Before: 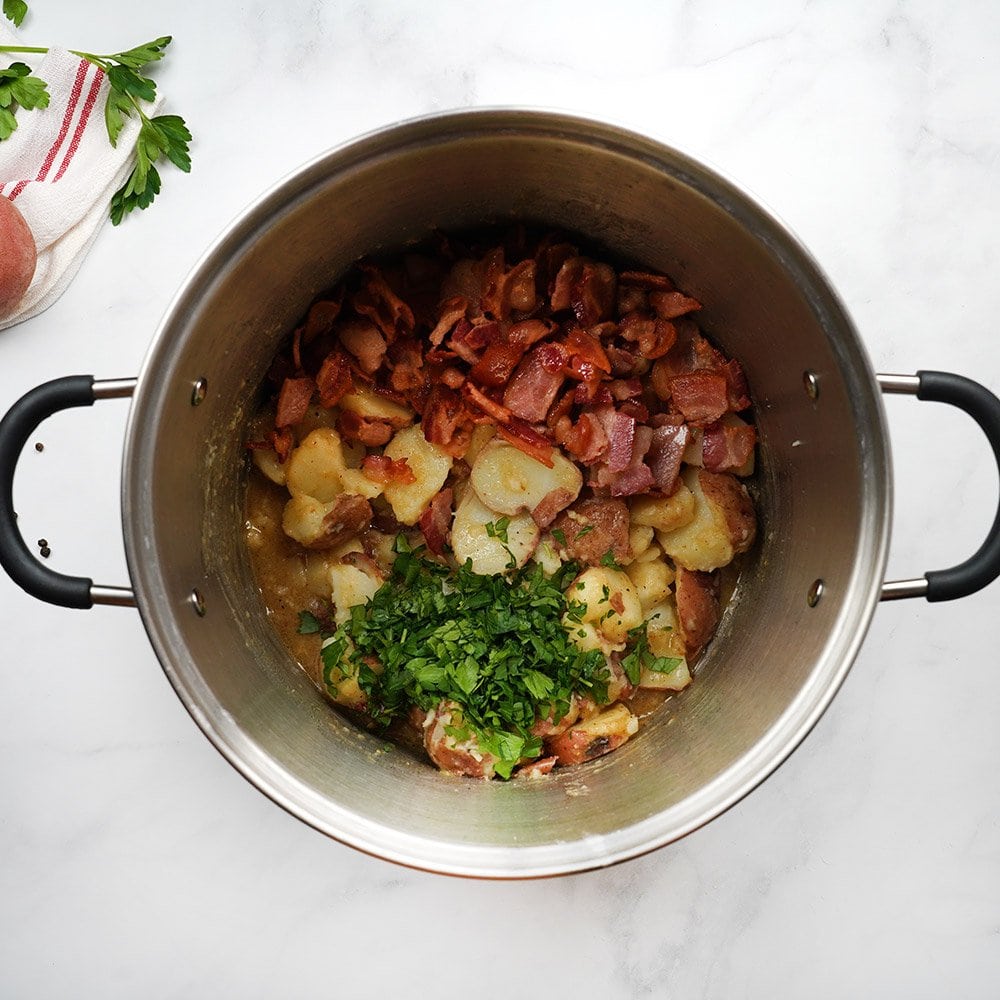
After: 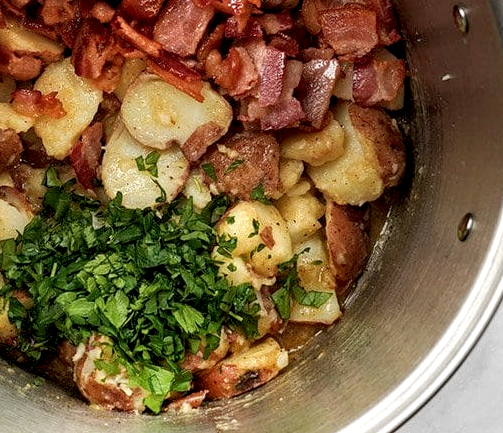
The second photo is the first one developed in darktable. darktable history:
tone equalizer: on, module defaults
crop: left 35.03%, top 36.625%, right 14.663%, bottom 20.057%
local contrast: highlights 65%, shadows 54%, detail 169%, midtone range 0.514
shadows and highlights: on, module defaults
